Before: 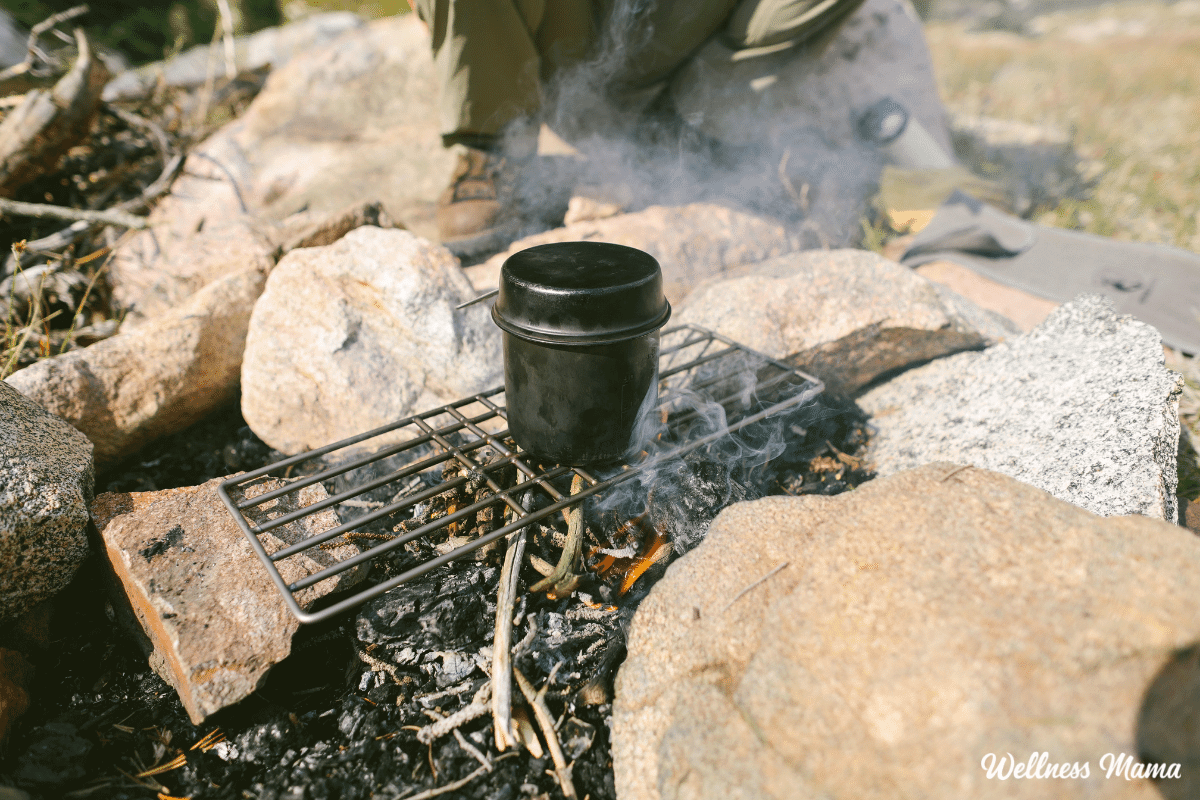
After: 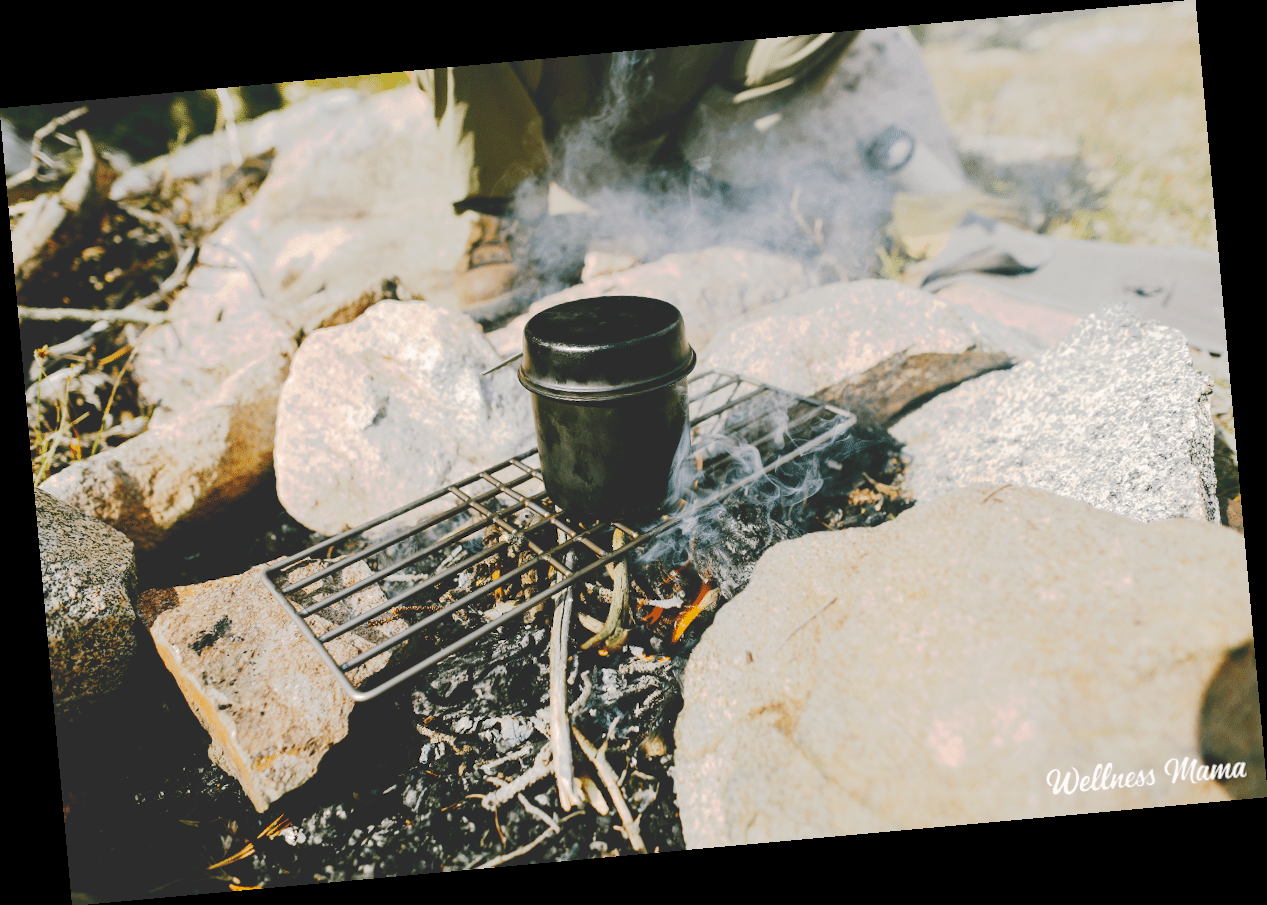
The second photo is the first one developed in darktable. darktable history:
tone curve: curves: ch0 [(0, 0) (0.003, 0.185) (0.011, 0.185) (0.025, 0.187) (0.044, 0.185) (0.069, 0.185) (0.1, 0.18) (0.136, 0.18) (0.177, 0.179) (0.224, 0.202) (0.277, 0.252) (0.335, 0.343) (0.399, 0.452) (0.468, 0.553) (0.543, 0.643) (0.623, 0.717) (0.709, 0.778) (0.801, 0.82) (0.898, 0.856) (1, 1)], preserve colors none
rgb levels: preserve colors max RGB
rotate and perspective: rotation -5.2°, automatic cropping off
